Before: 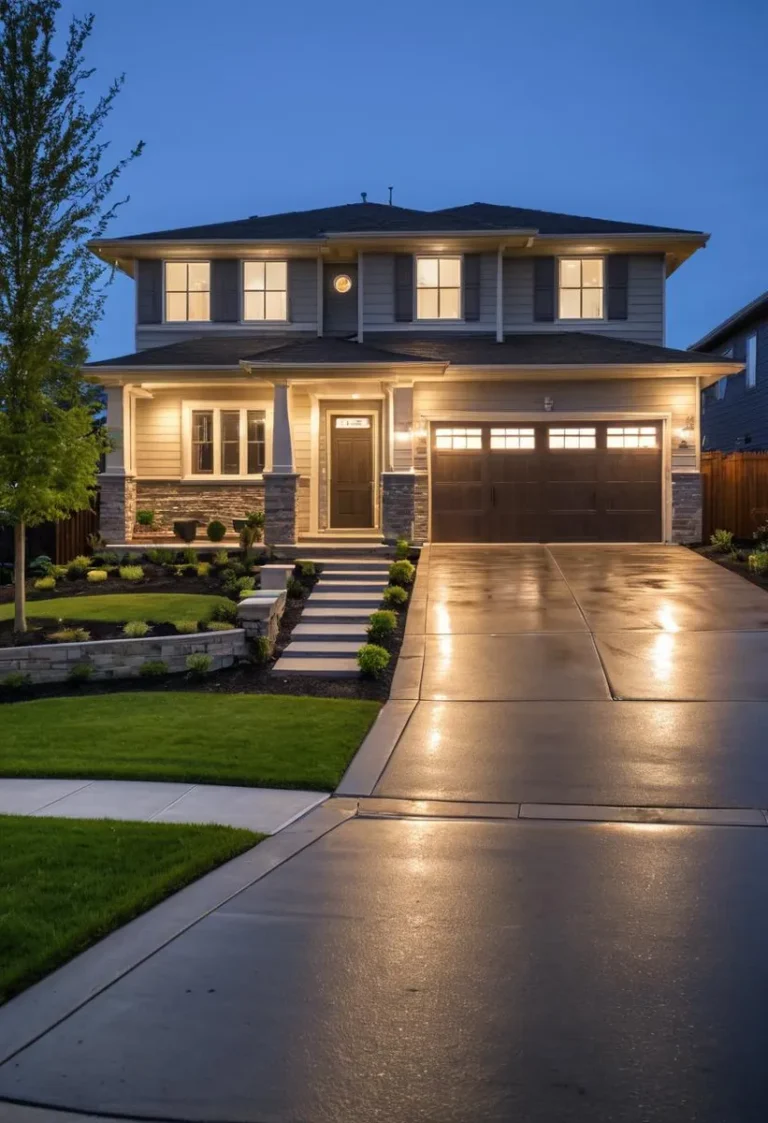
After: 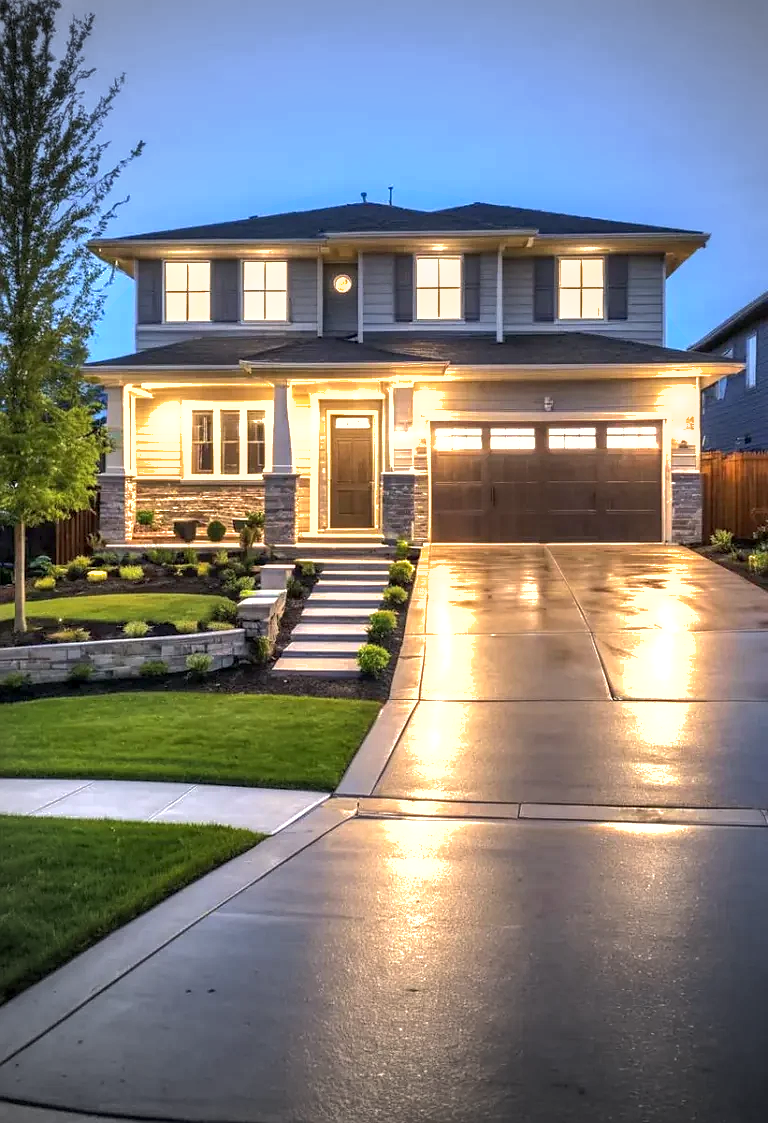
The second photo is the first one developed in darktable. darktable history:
exposure: exposure 0.95 EV, compensate highlight preservation false
local contrast: on, module defaults
sharpen: radius 0.969, amount 0.604
tone equalizer: -8 EV -0.417 EV, -7 EV -0.389 EV, -6 EV -0.333 EV, -5 EV -0.222 EV, -3 EV 0.222 EV, -2 EV 0.333 EV, -1 EV 0.389 EV, +0 EV 0.417 EV, edges refinement/feathering 500, mask exposure compensation -1.25 EV, preserve details no
shadows and highlights: on, module defaults
vignetting: fall-off start 67.15%, brightness -0.442, saturation -0.691, width/height ratio 1.011, unbound false
